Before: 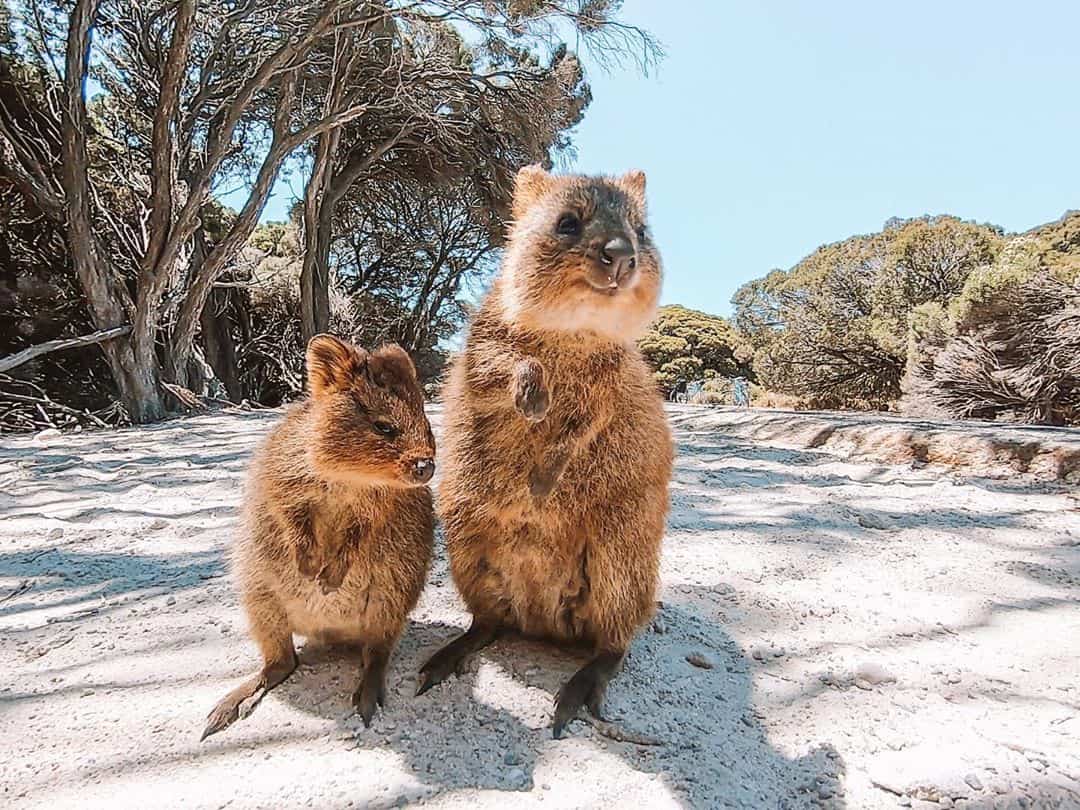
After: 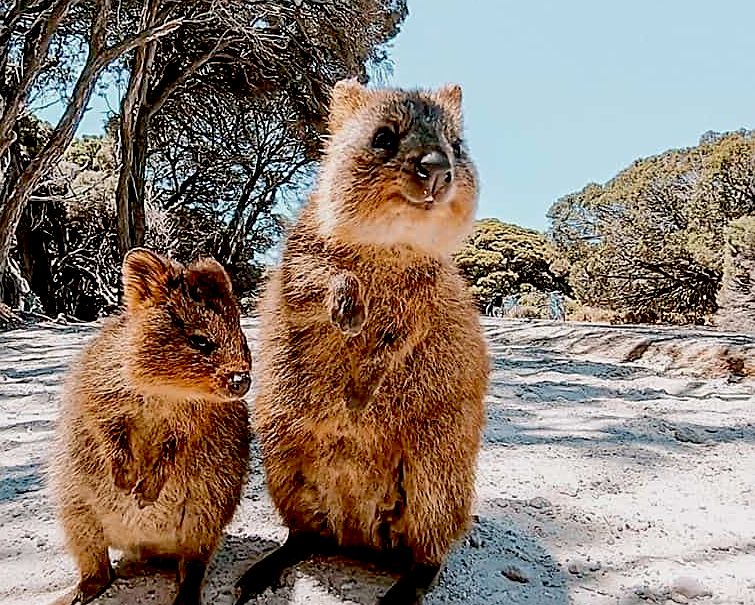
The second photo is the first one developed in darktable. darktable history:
crop and rotate: left 17.046%, top 10.659%, right 12.989%, bottom 14.553%
sharpen: on, module defaults
white balance: emerald 1
exposure: black level correction 0.046, exposure -0.228 EV, compensate highlight preservation false
